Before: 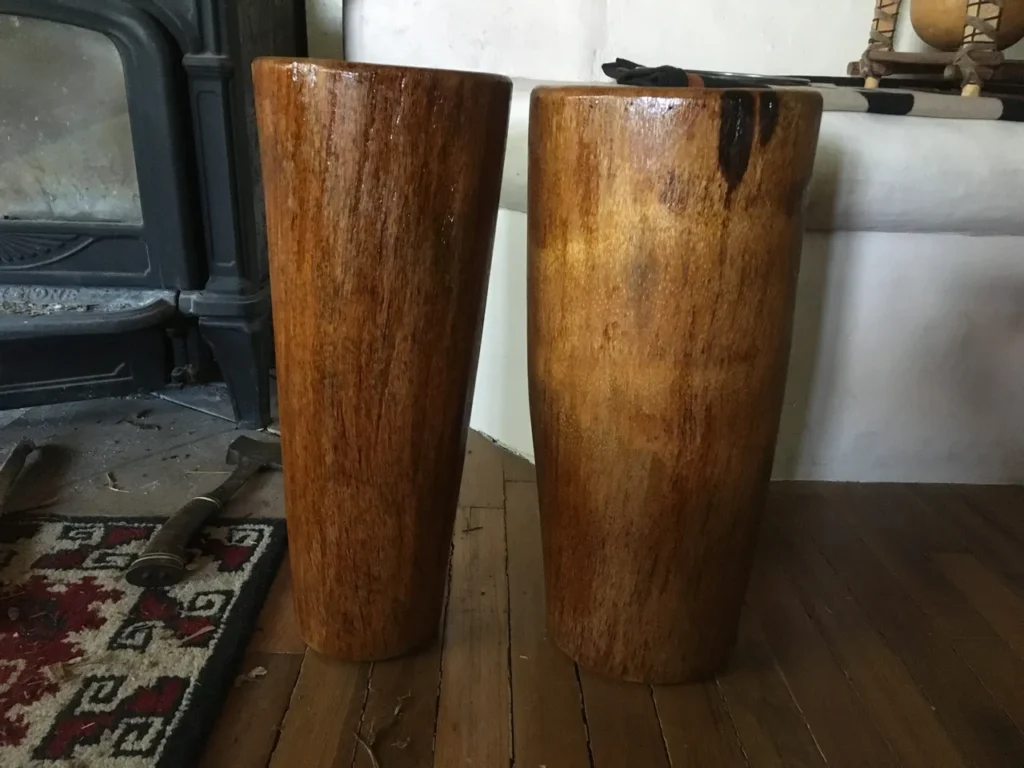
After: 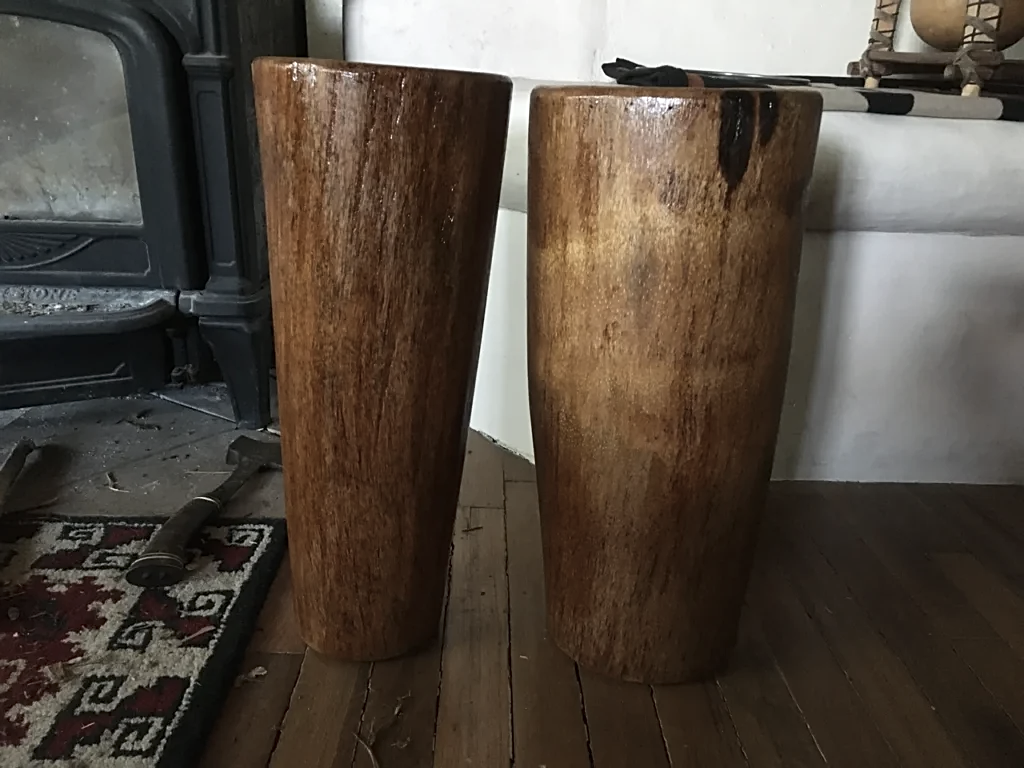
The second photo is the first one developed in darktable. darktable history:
contrast brightness saturation: contrast 0.1, saturation -0.36
sharpen: on, module defaults
